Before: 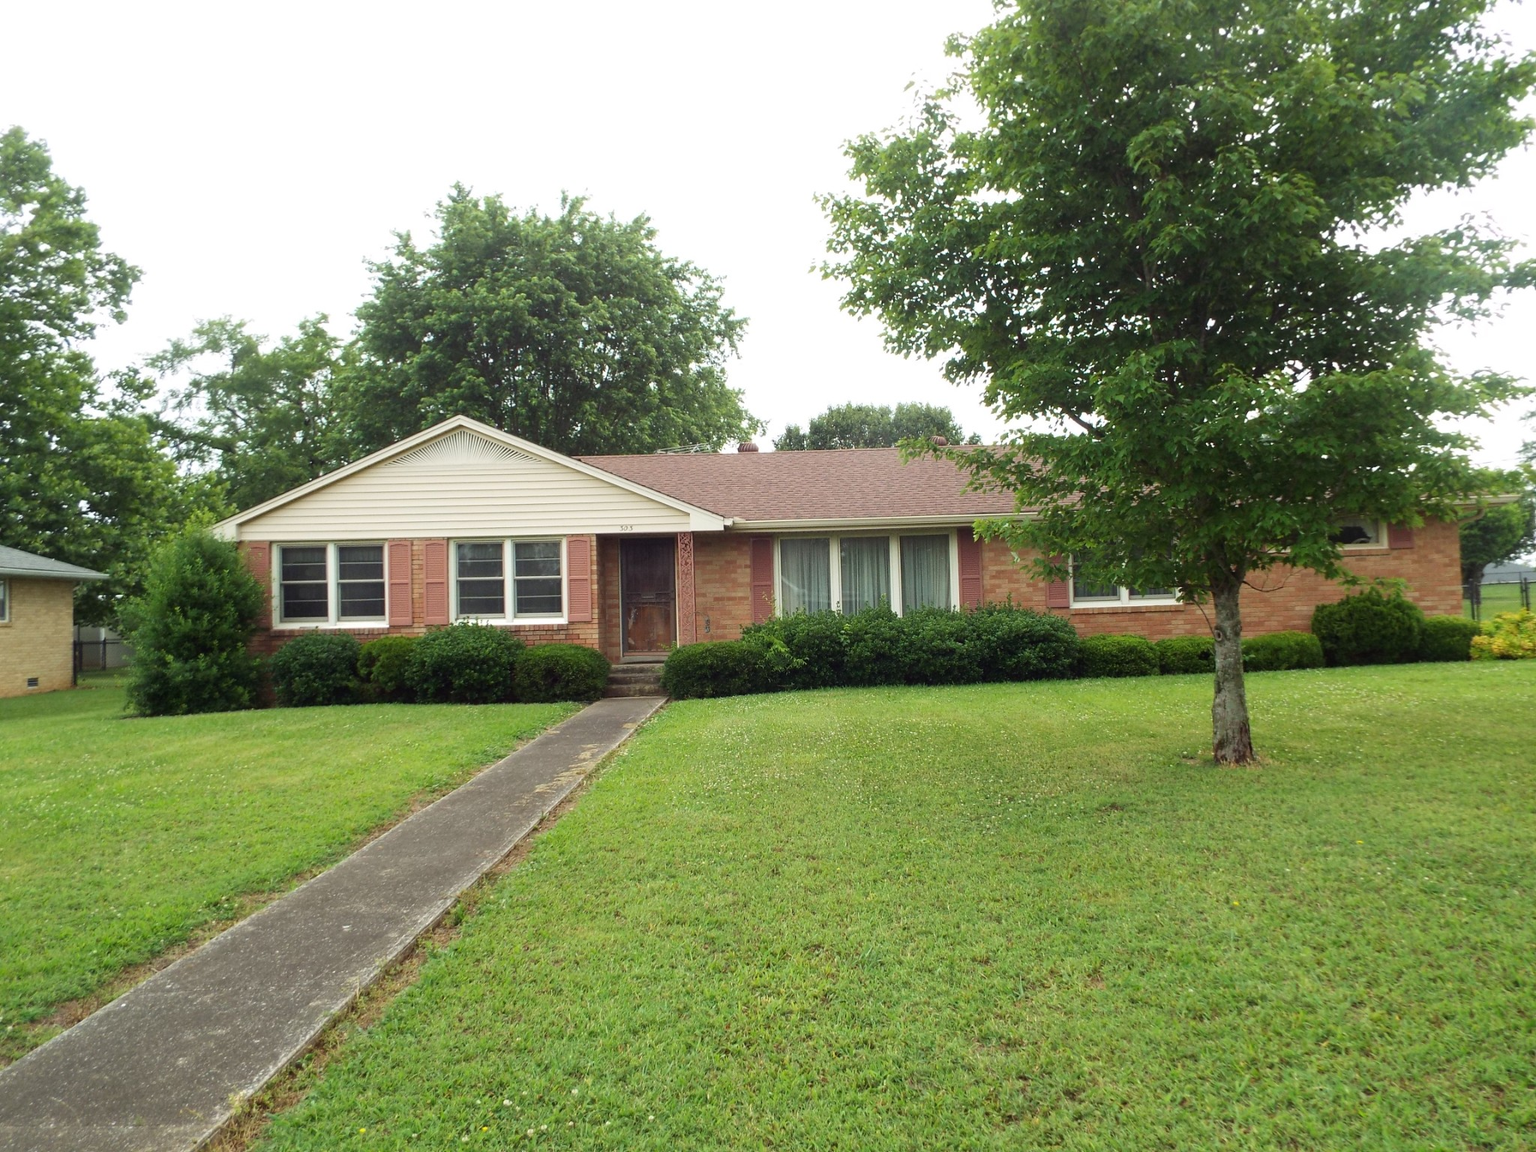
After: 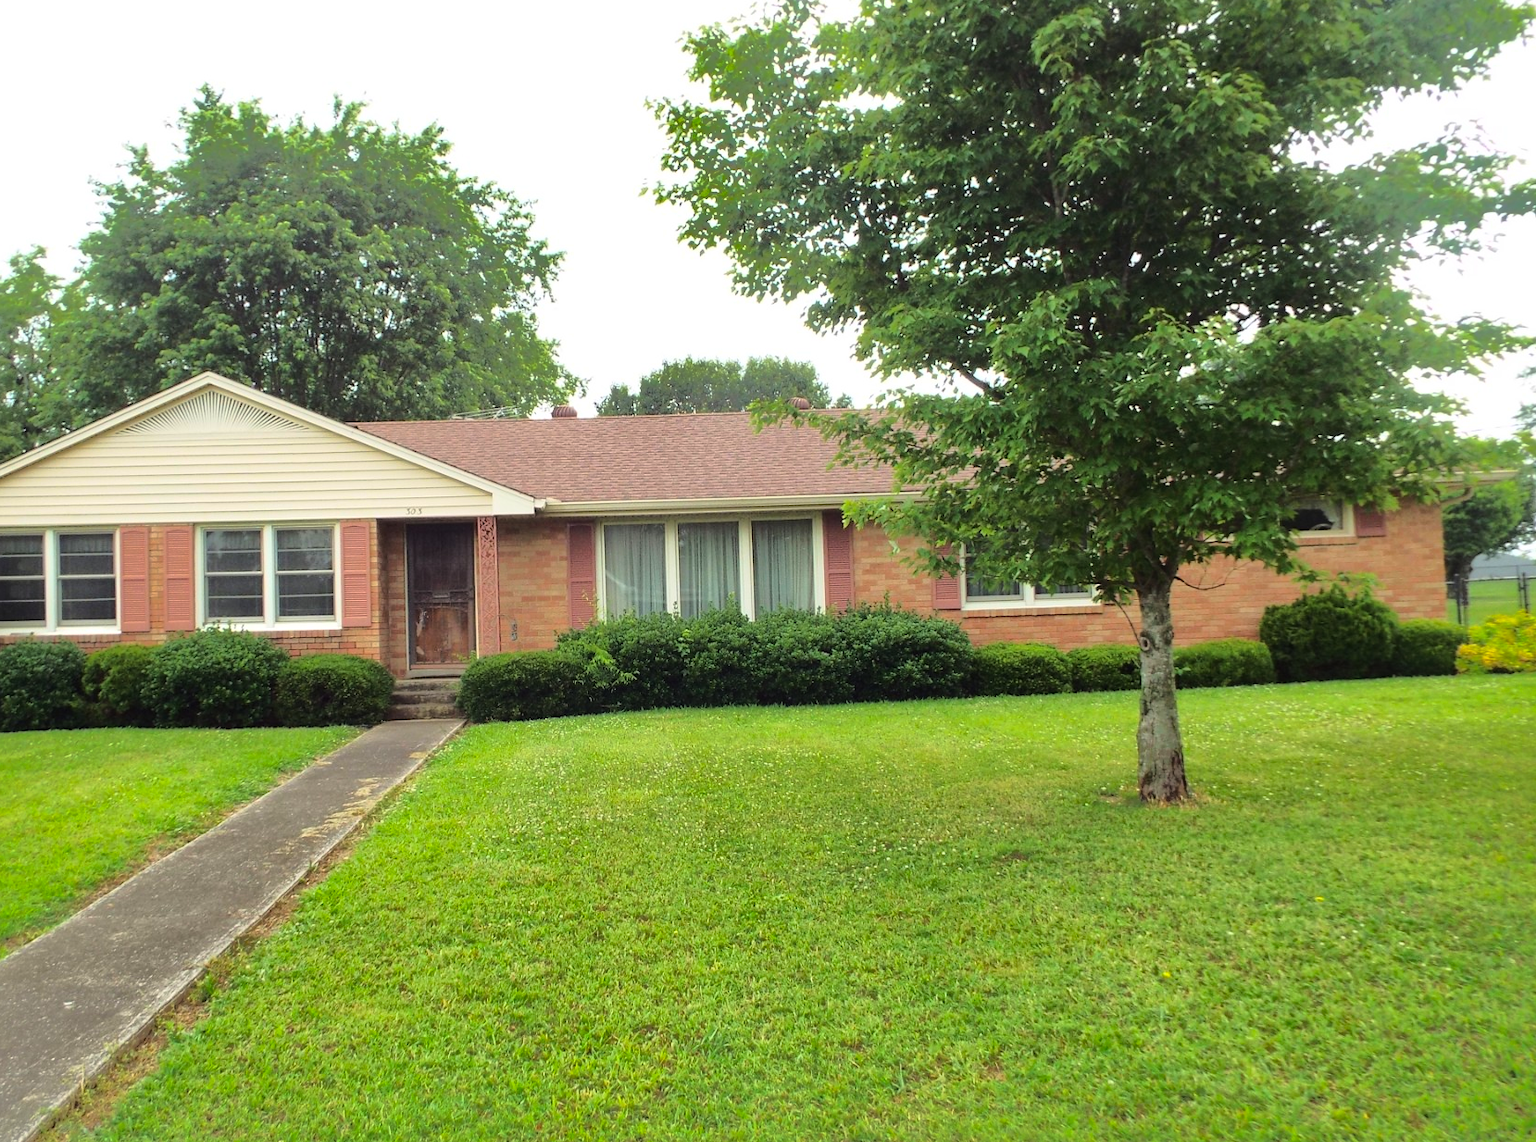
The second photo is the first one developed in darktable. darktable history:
crop: left 18.978%, top 9.935%, right 0%, bottom 9.7%
shadows and highlights: shadows 25.19, highlights -69.82
base curve: curves: ch0 [(0, 0) (0.028, 0.03) (0.121, 0.232) (0.46, 0.748) (0.859, 0.968) (1, 1)]
